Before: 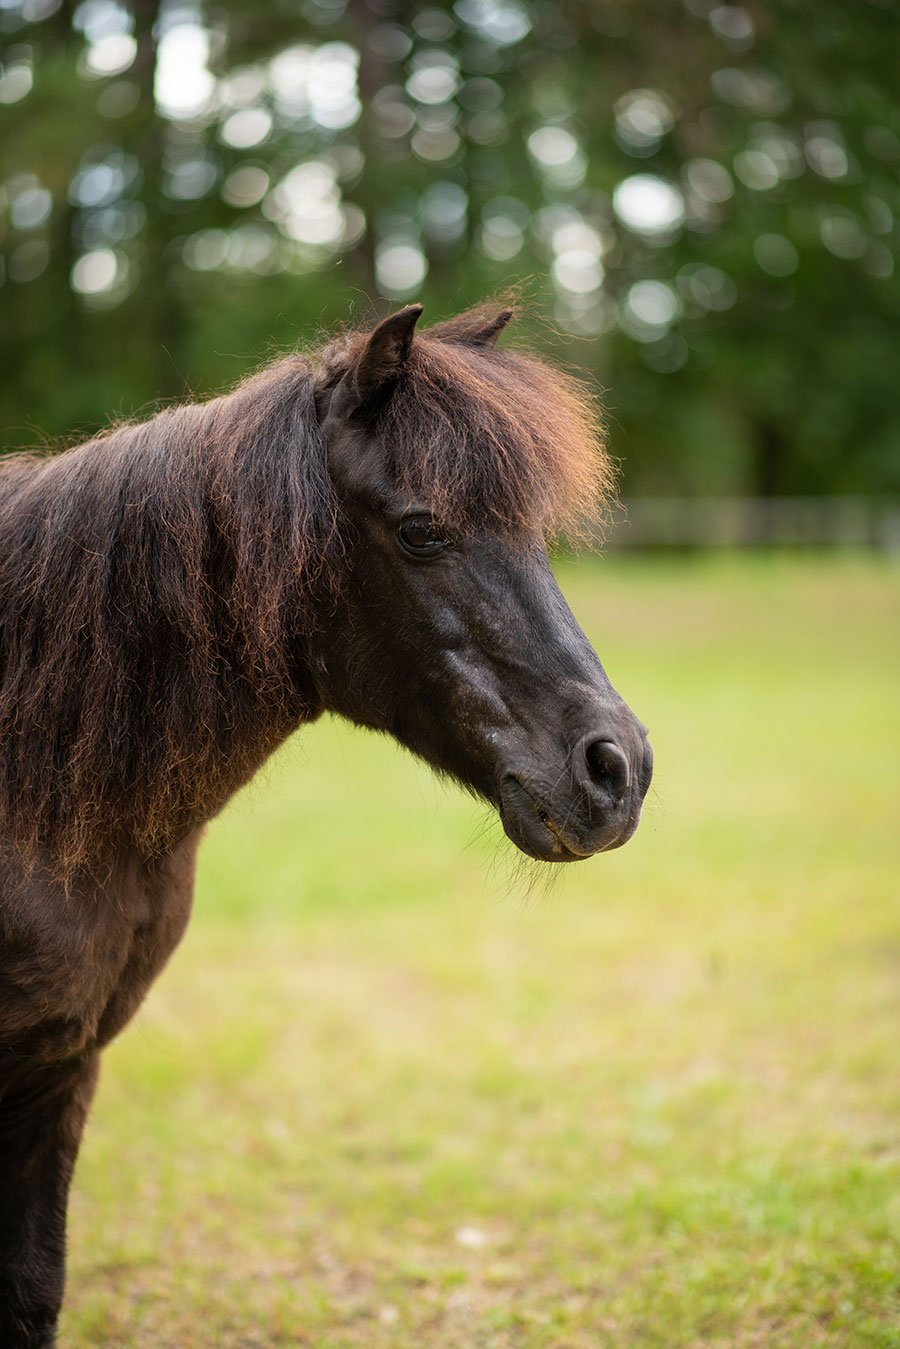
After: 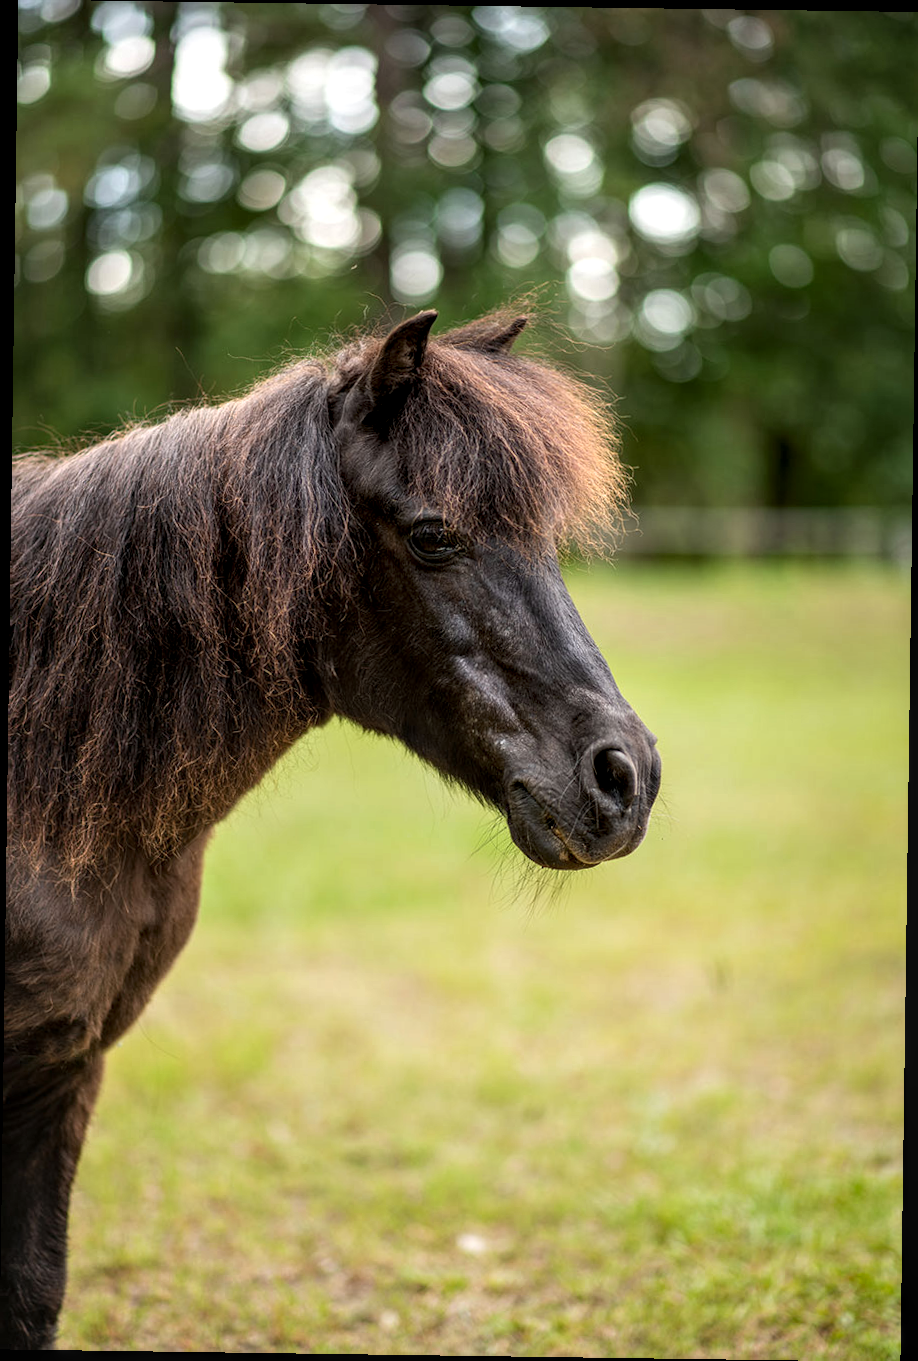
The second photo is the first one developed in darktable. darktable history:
rotate and perspective: rotation 0.8°, automatic cropping off
local contrast: detail 150%
